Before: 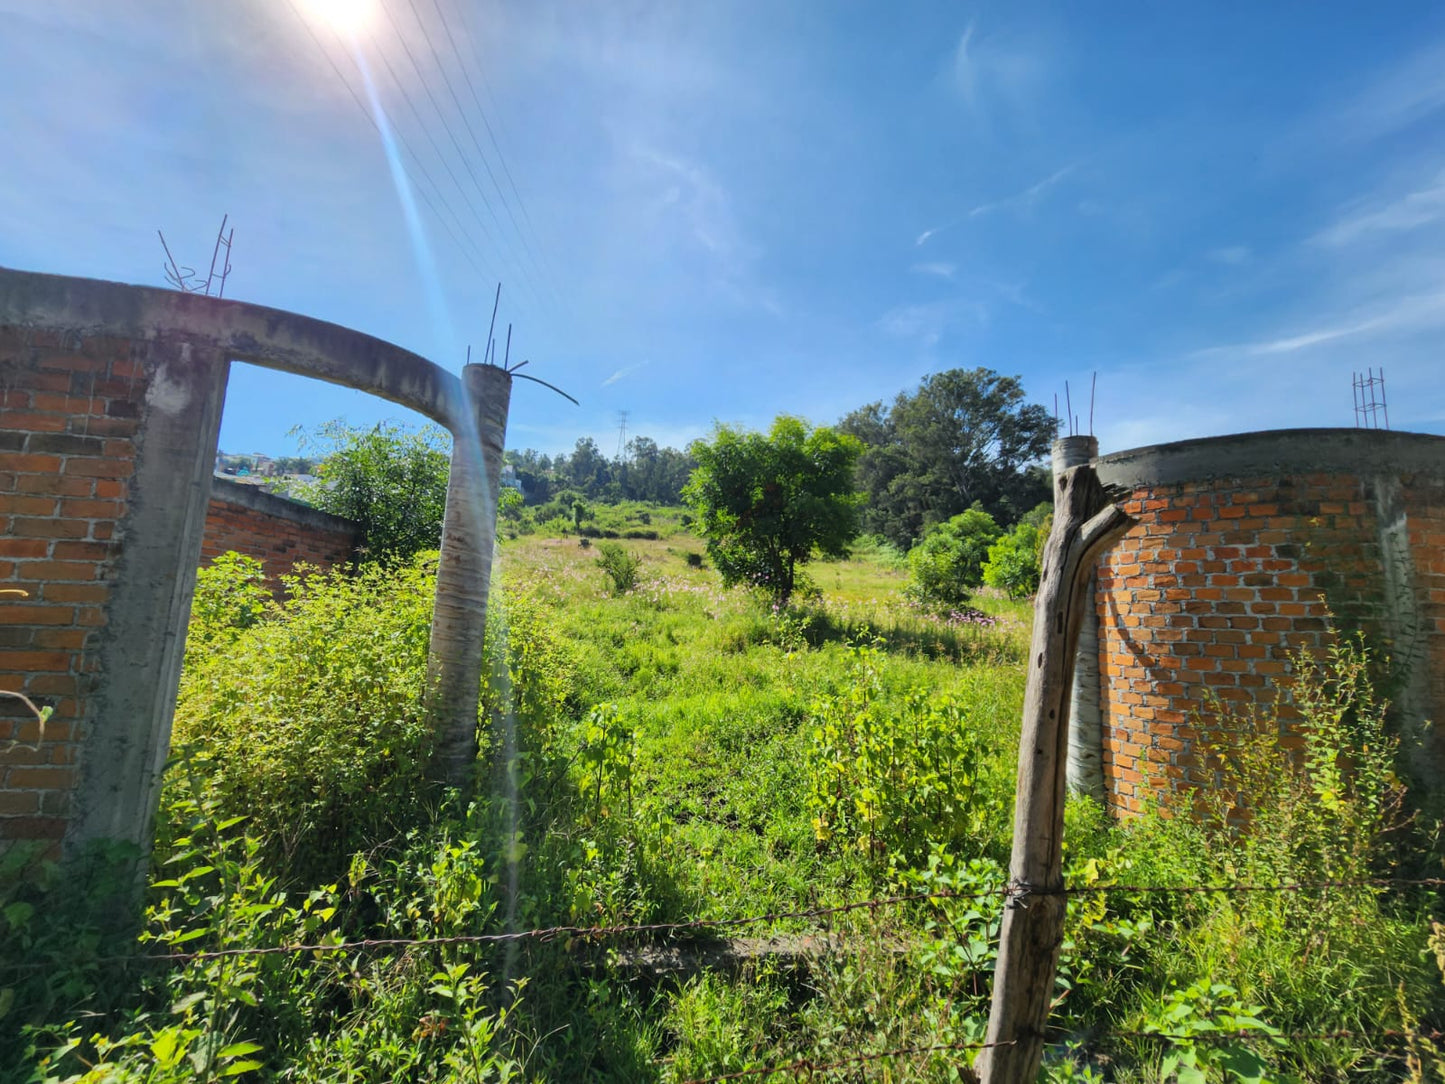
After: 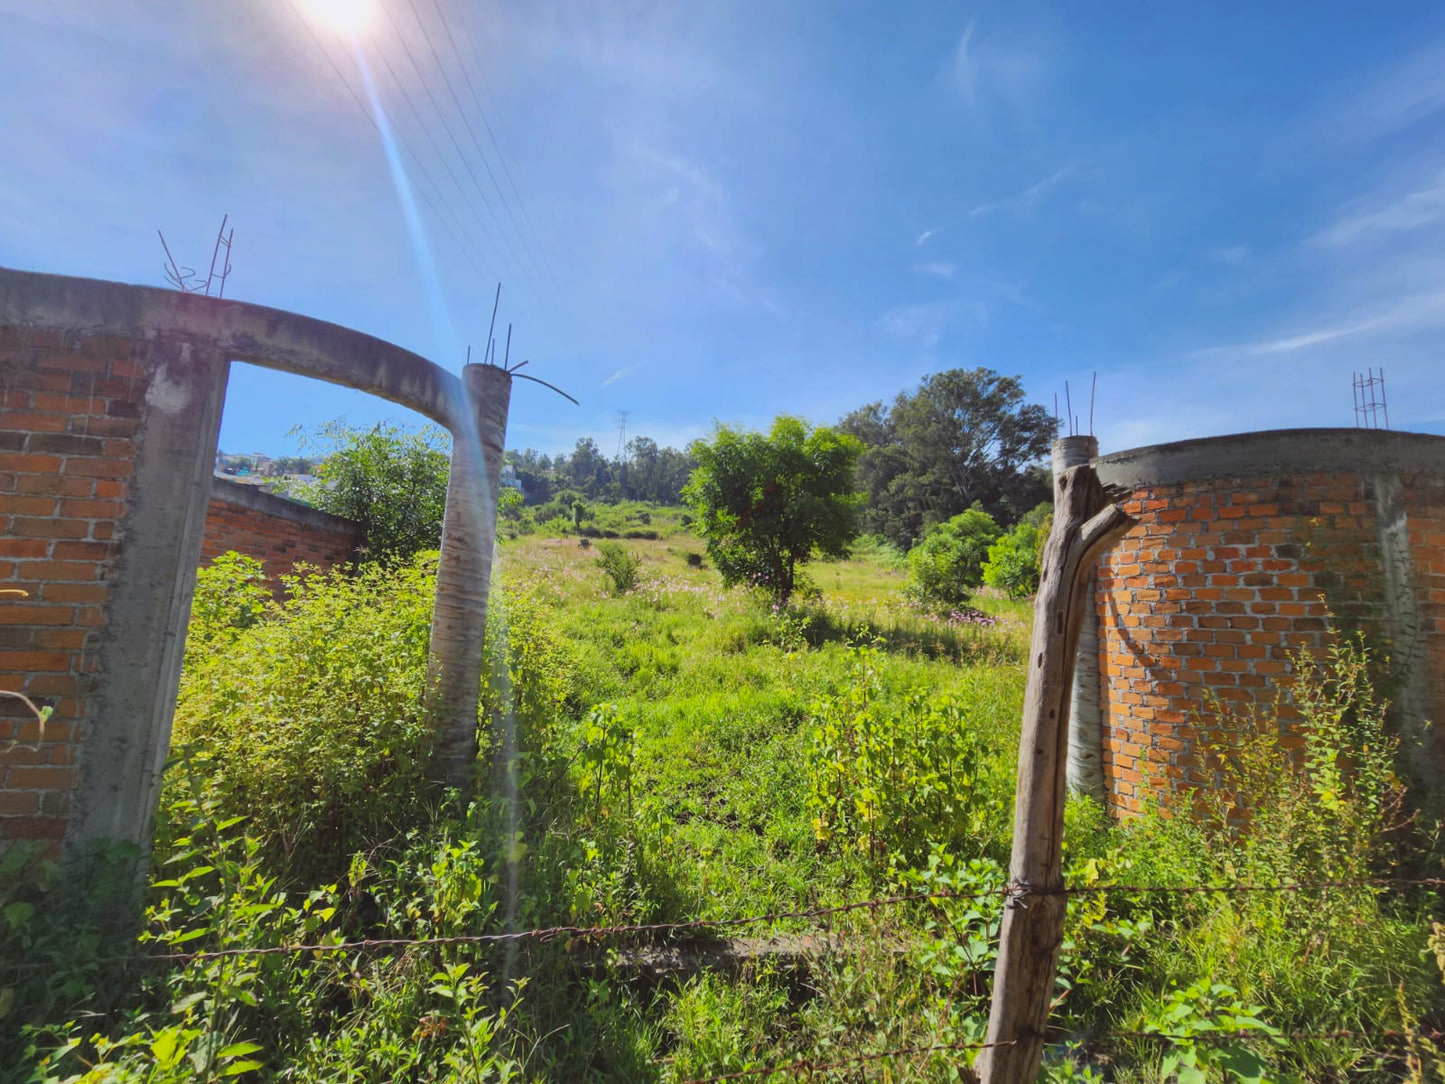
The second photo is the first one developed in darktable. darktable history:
color balance: mode lift, gamma, gain (sRGB), lift [1, 1.049, 1, 1]
white balance: red 1.009, blue 1.027
contrast brightness saturation: contrast -0.11
